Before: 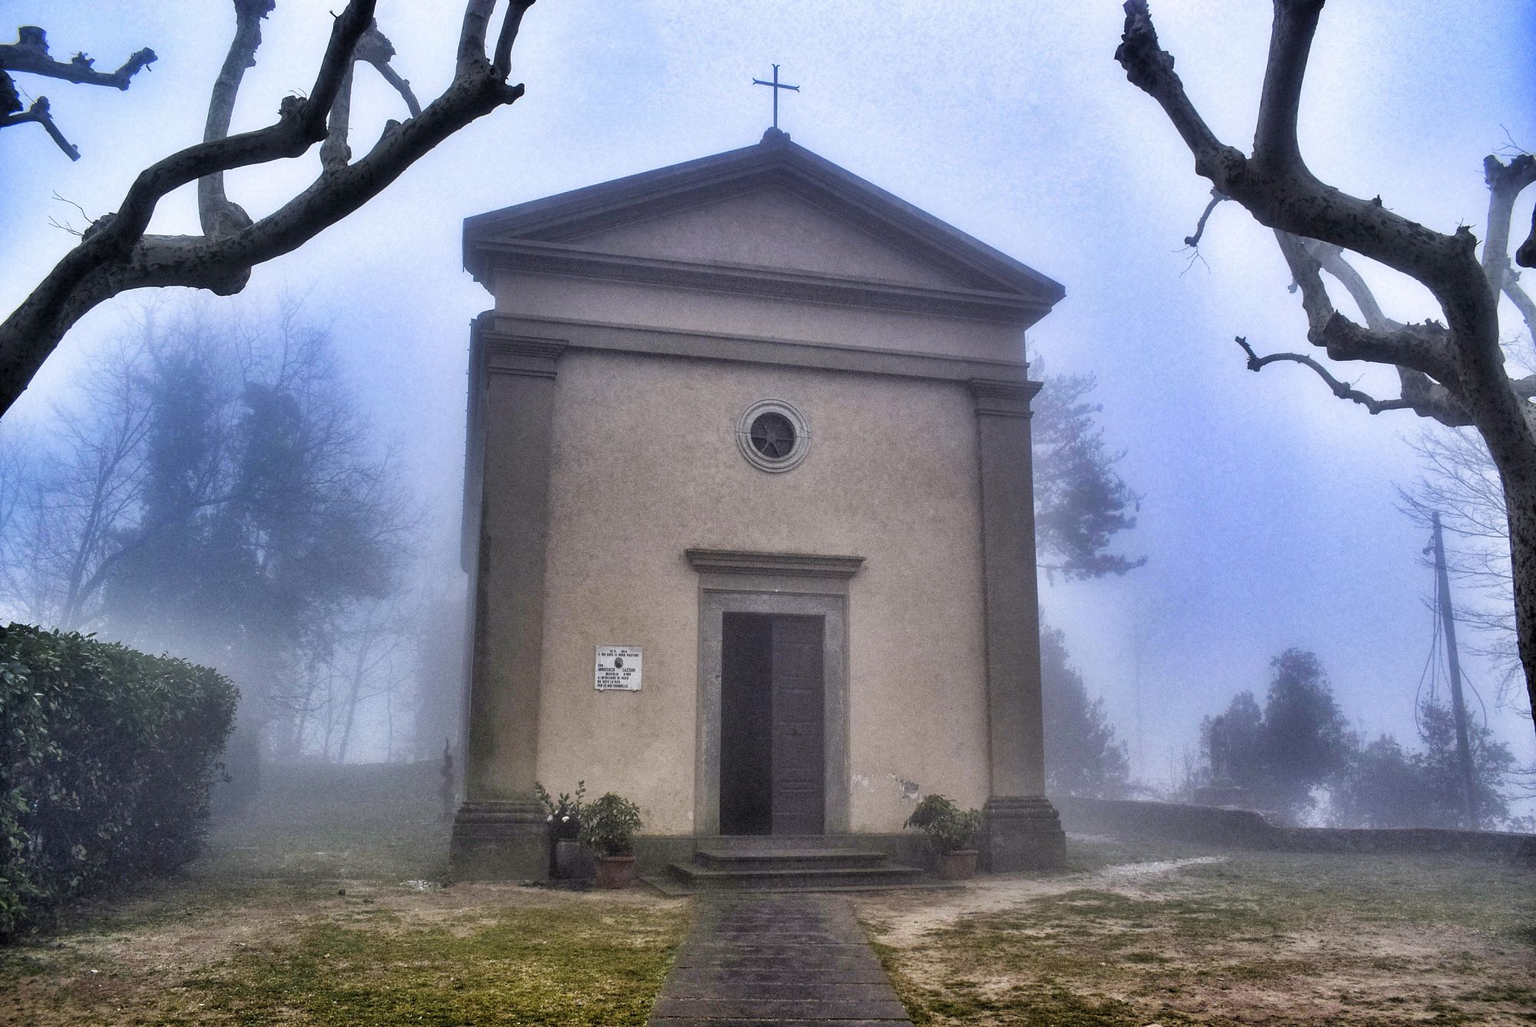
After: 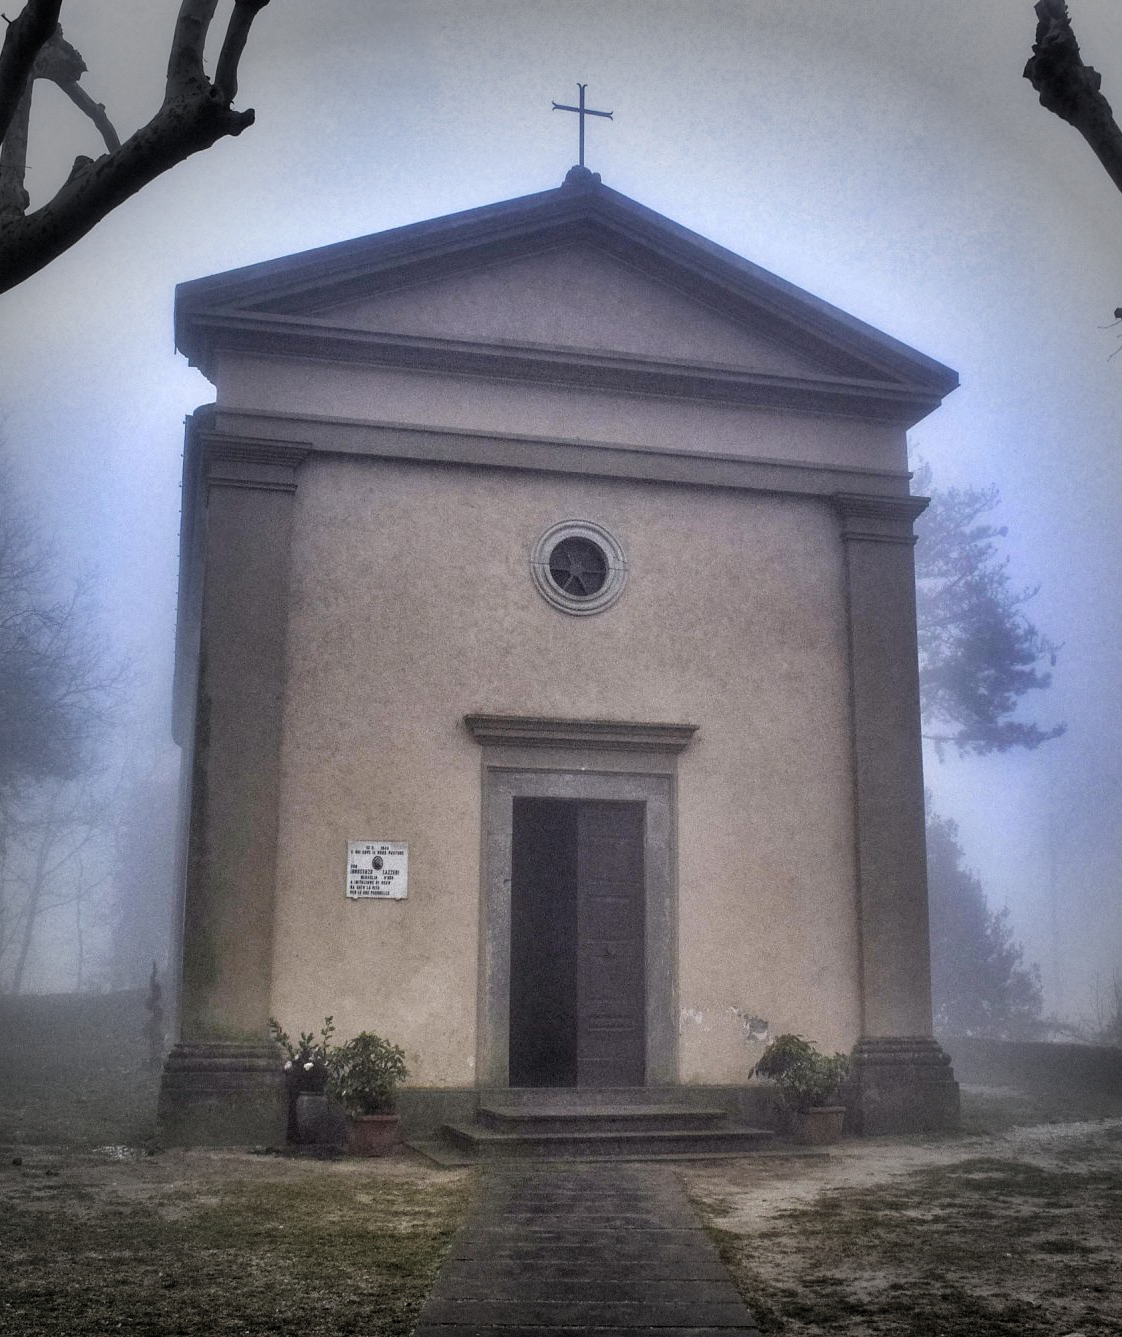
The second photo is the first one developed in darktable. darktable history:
crop: left 21.412%, right 22.481%
vignetting: fall-off start 69.23%, fall-off radius 30.15%, brightness -0.627, saturation -0.678, width/height ratio 0.992, shape 0.845, unbound false
